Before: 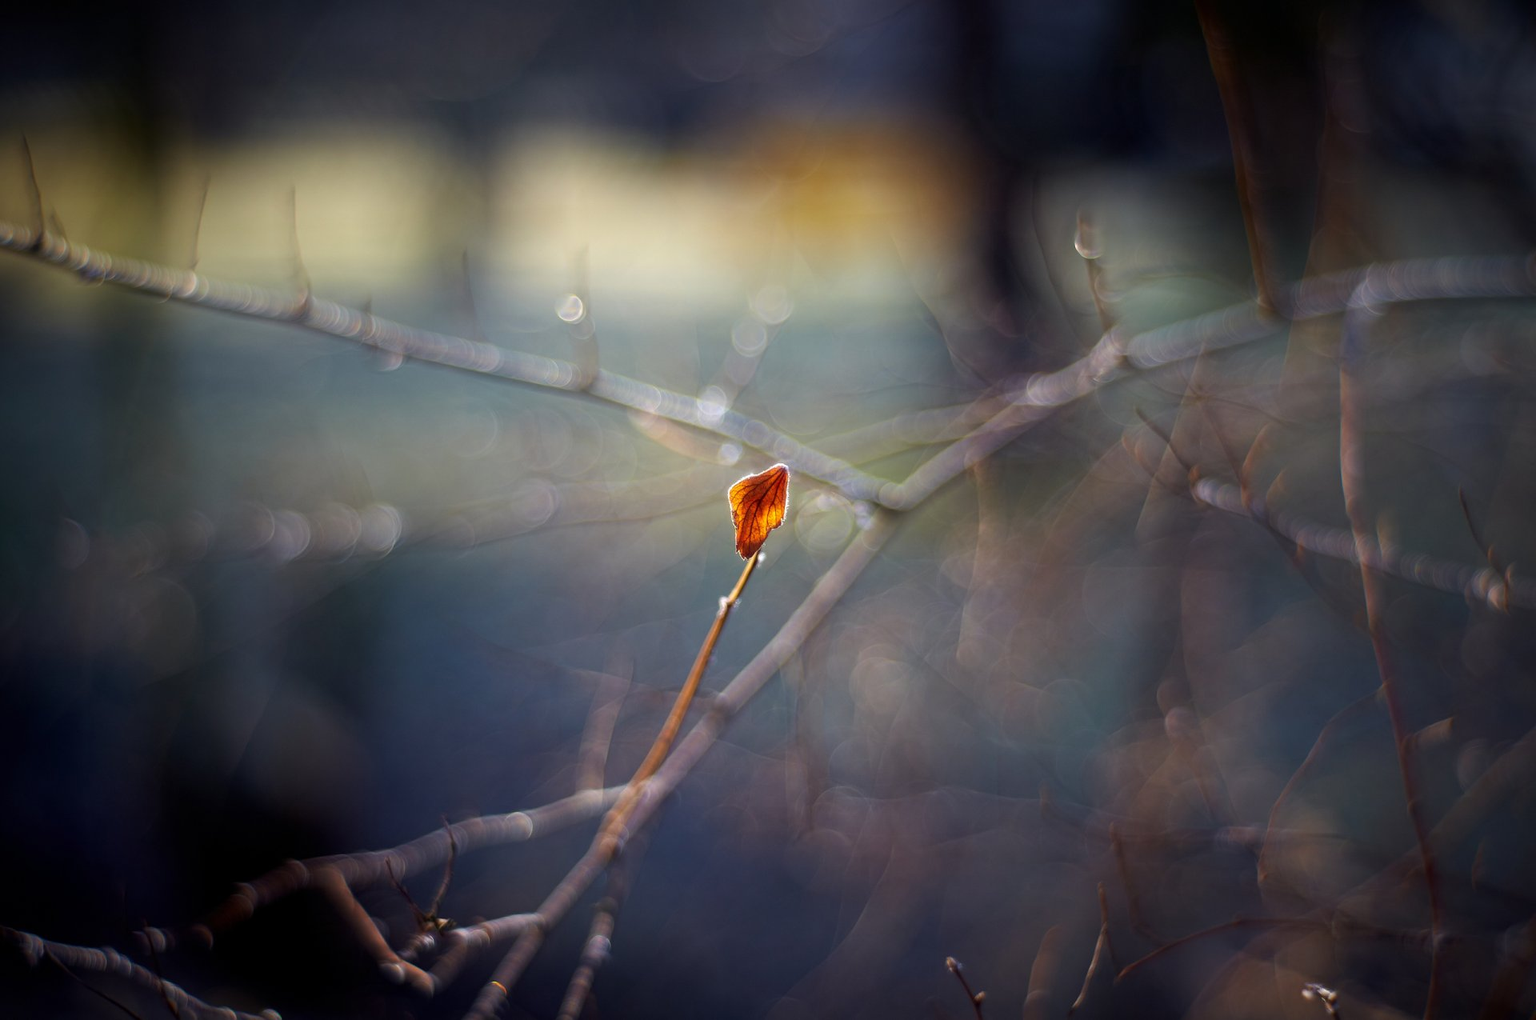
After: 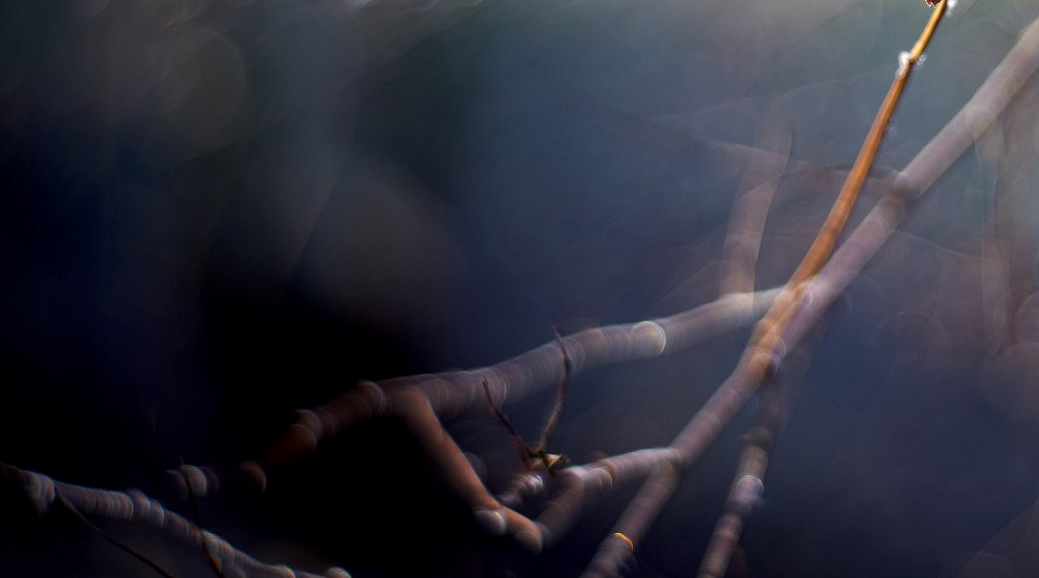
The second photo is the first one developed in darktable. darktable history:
local contrast: detail 118%
crop and rotate: top 54.455%, right 45.863%, bottom 0.168%
